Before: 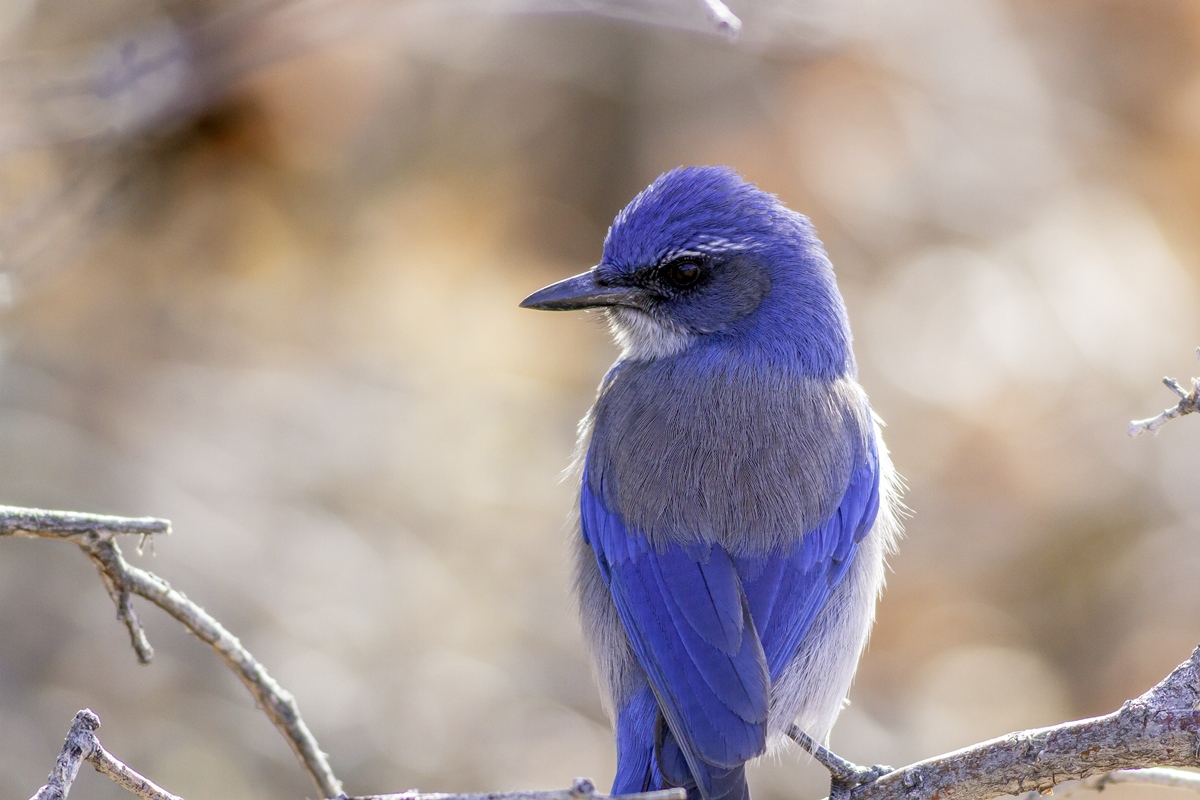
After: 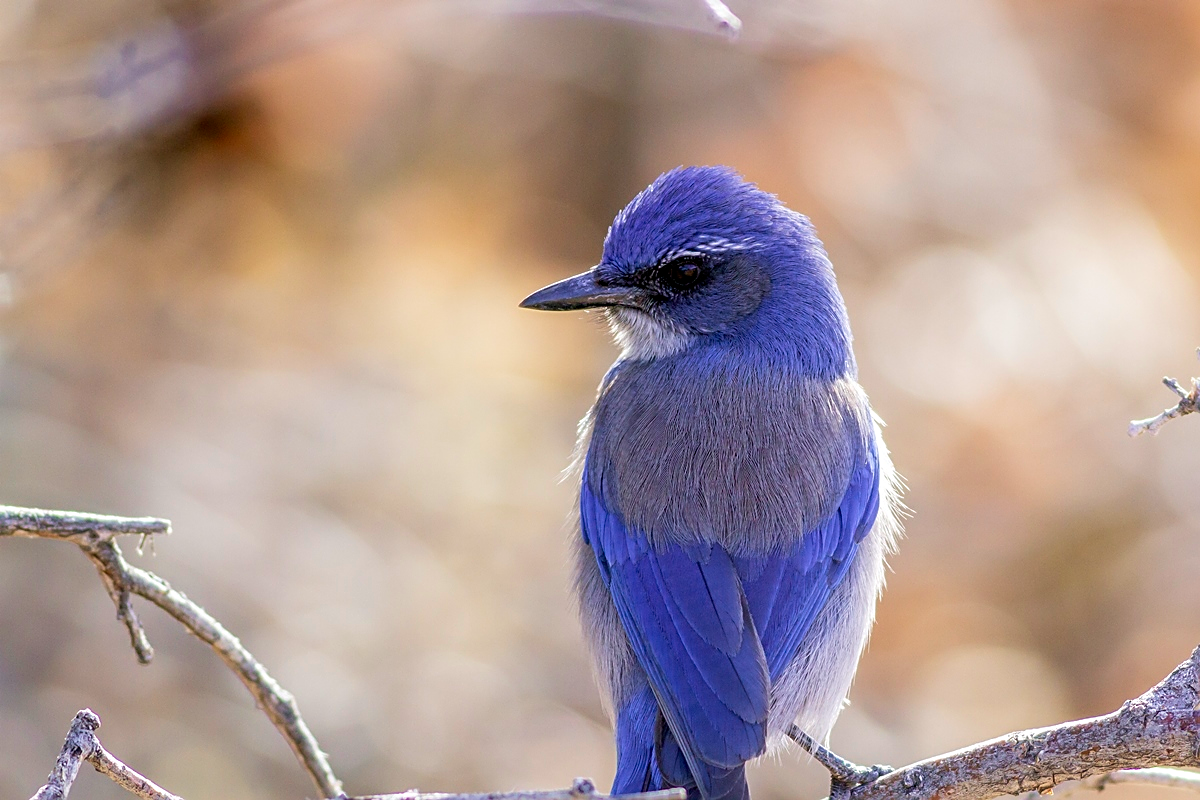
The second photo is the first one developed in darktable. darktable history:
tone equalizer: -8 EV 0.081 EV, edges refinement/feathering 500, mask exposure compensation -1.57 EV, preserve details no
sharpen: on, module defaults
velvia: on, module defaults
